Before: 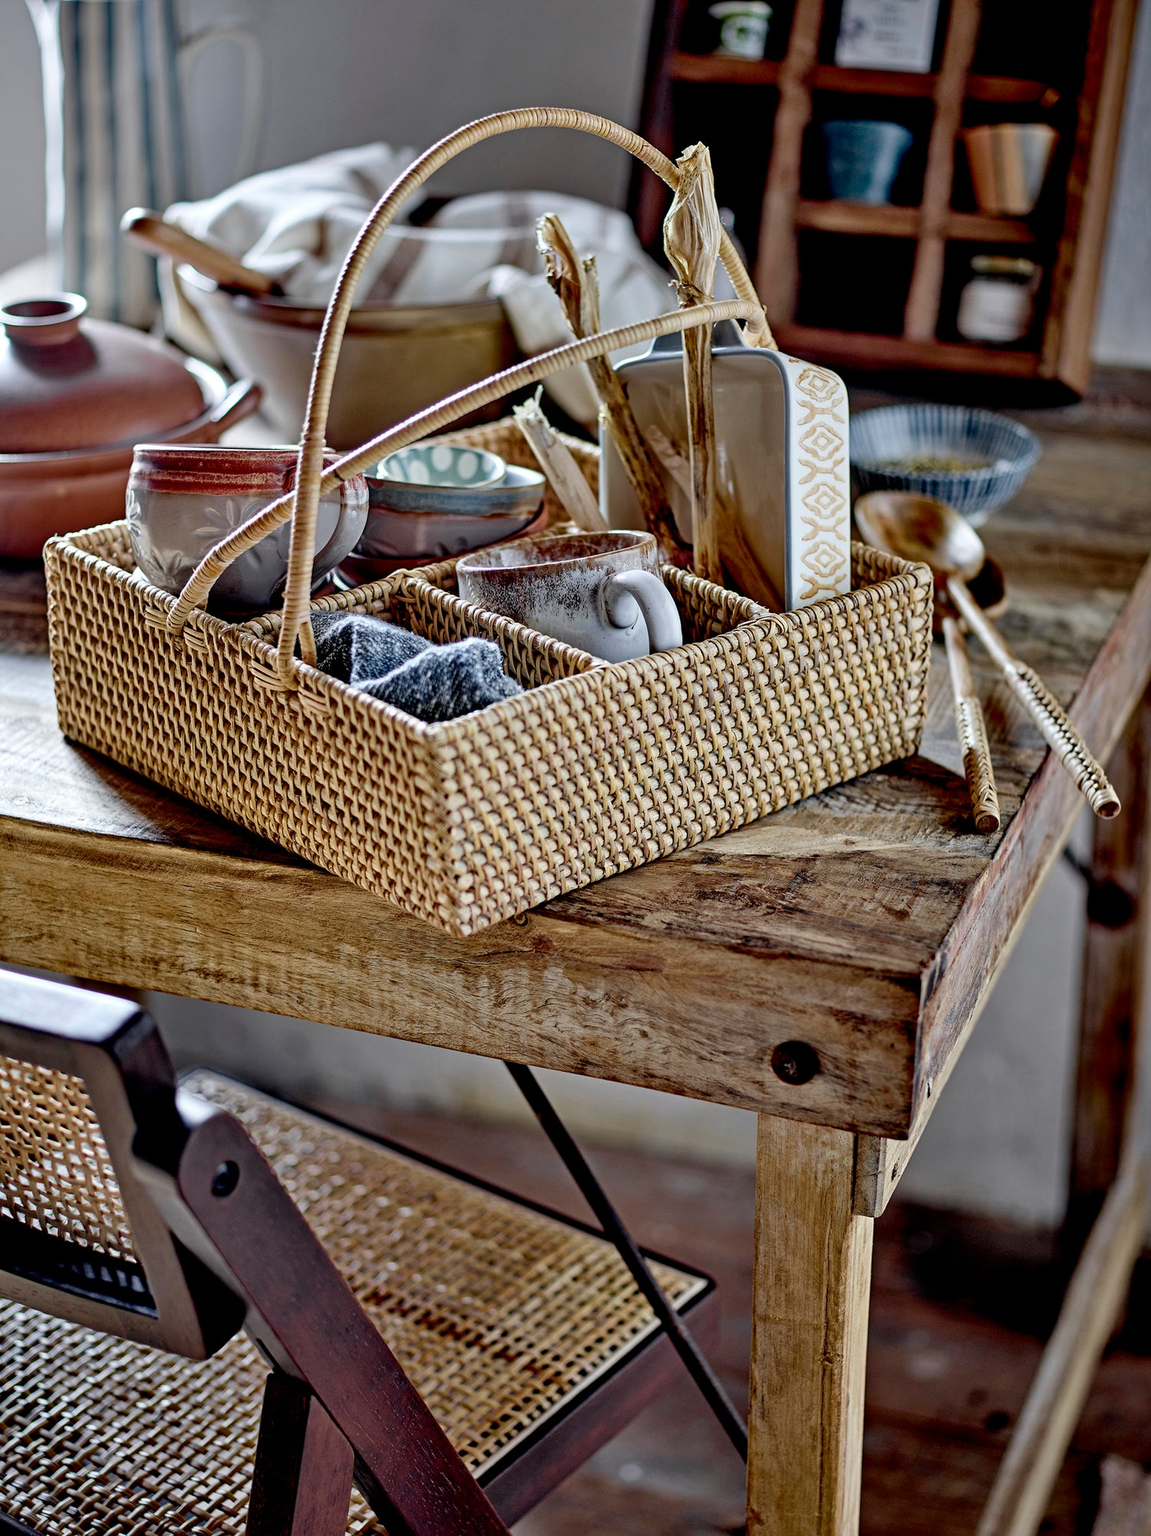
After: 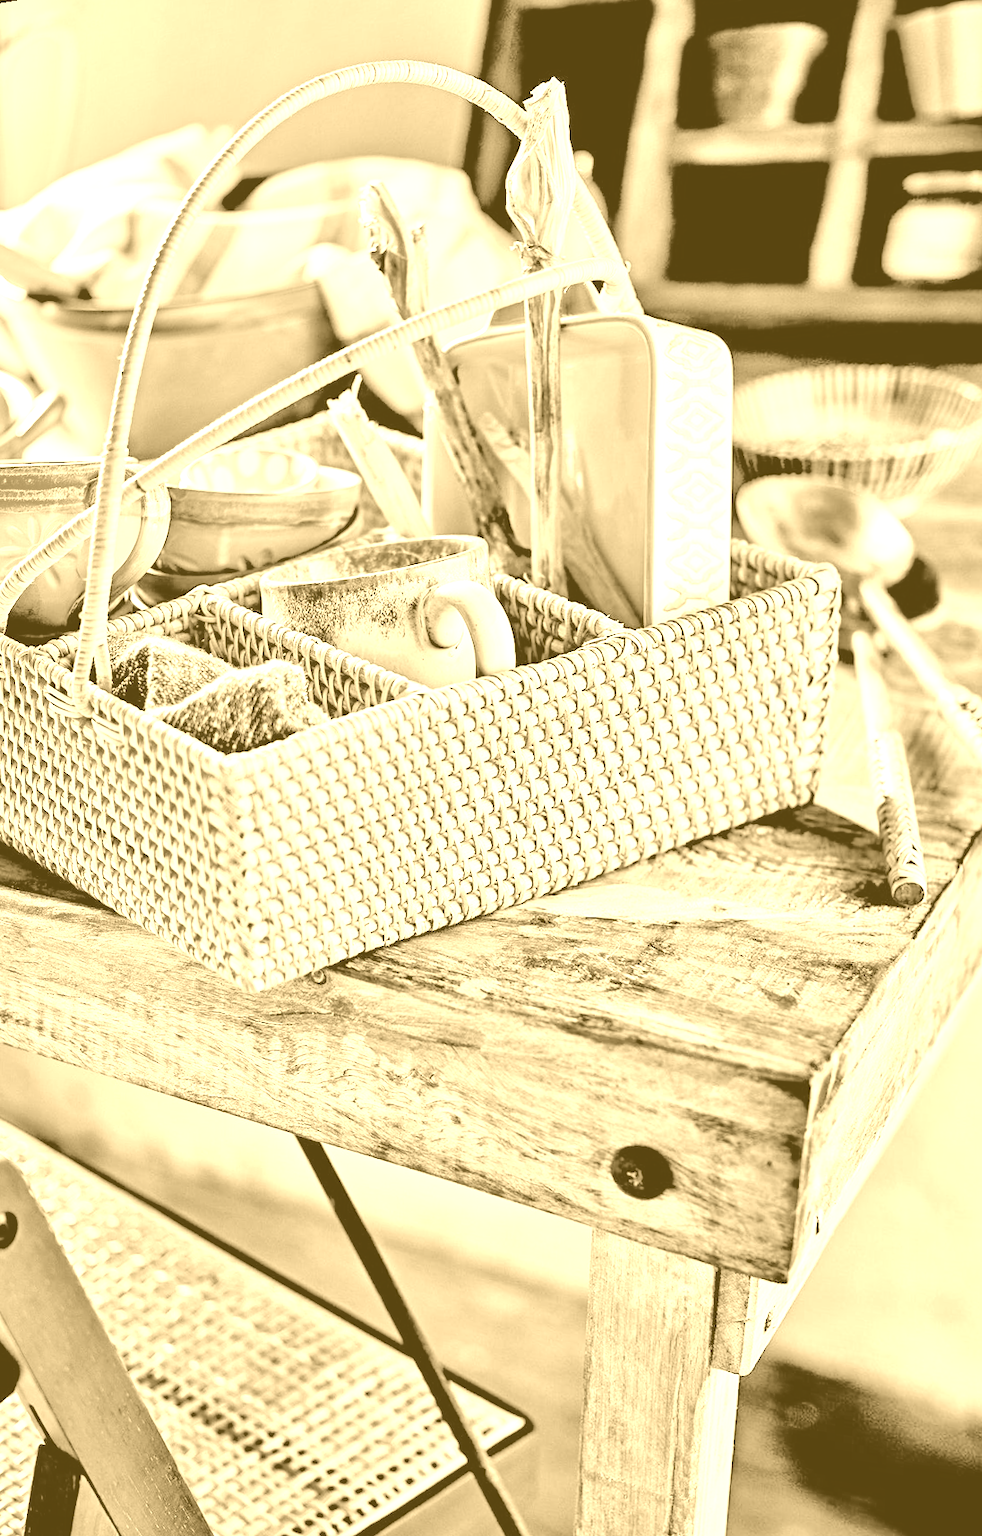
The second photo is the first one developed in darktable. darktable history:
crop: left 13.443%, right 13.31%
bloom: size 9%, threshold 100%, strength 7%
colorize: hue 36°, source mix 100%
exposure: black level correction 0, exposure 1 EV, compensate exposure bias true, compensate highlight preservation false
white balance: red 1.045, blue 0.932
rotate and perspective: rotation 1.69°, lens shift (vertical) -0.023, lens shift (horizontal) -0.291, crop left 0.025, crop right 0.988, crop top 0.092, crop bottom 0.842
tone equalizer: -8 EV 2 EV, -7 EV 2 EV, -6 EV 2 EV, -5 EV 2 EV, -4 EV 2 EV, -3 EV 1.5 EV, -2 EV 1 EV, -1 EV 0.5 EV
filmic rgb: black relative exposure -7.65 EV, white relative exposure 4.56 EV, hardness 3.61, contrast 1.05
